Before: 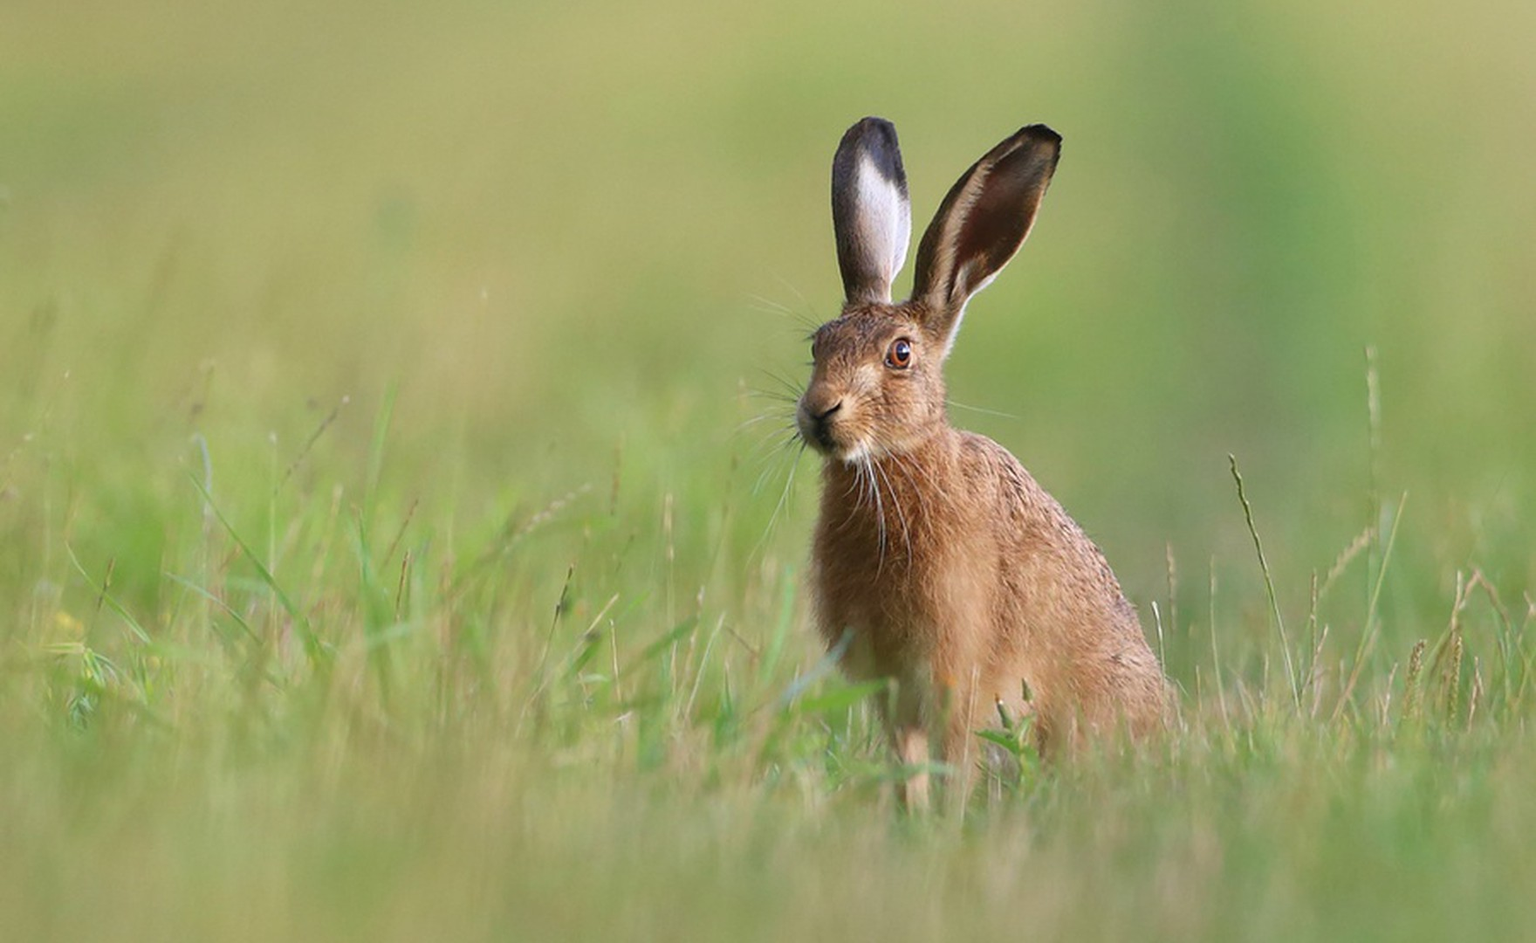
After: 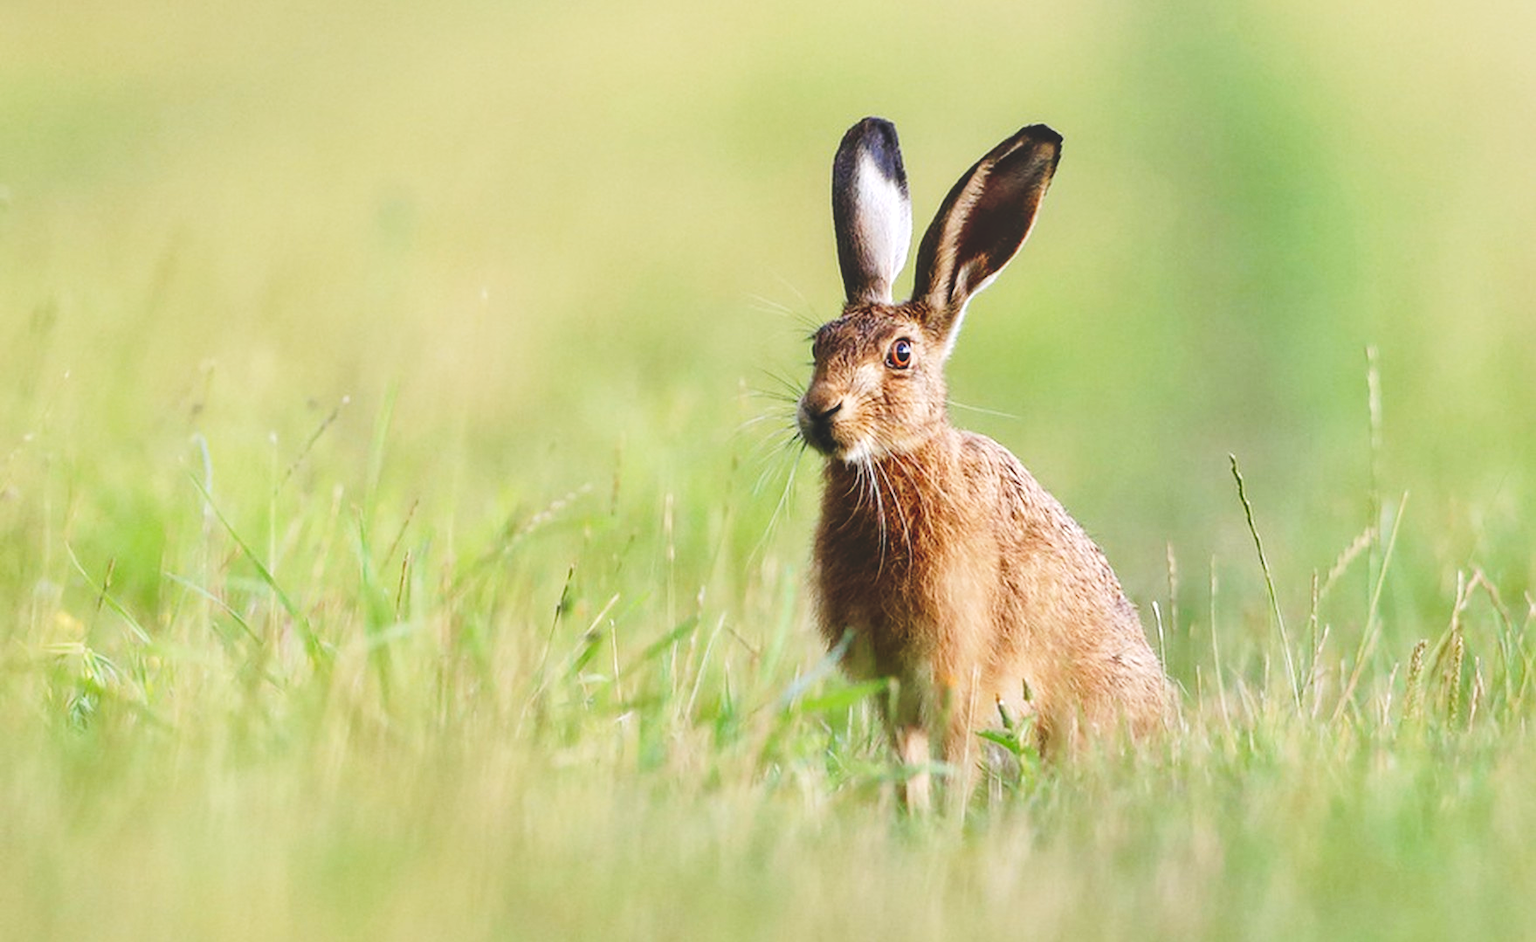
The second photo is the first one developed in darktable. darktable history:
exposure: exposure 0.3 EV, compensate highlight preservation false
local contrast: detail 130%
tone curve: curves: ch0 [(0, 0) (0.003, 0.172) (0.011, 0.177) (0.025, 0.177) (0.044, 0.177) (0.069, 0.178) (0.1, 0.181) (0.136, 0.19) (0.177, 0.208) (0.224, 0.226) (0.277, 0.274) (0.335, 0.338) (0.399, 0.43) (0.468, 0.535) (0.543, 0.635) (0.623, 0.726) (0.709, 0.815) (0.801, 0.882) (0.898, 0.936) (1, 1)], preserve colors none
